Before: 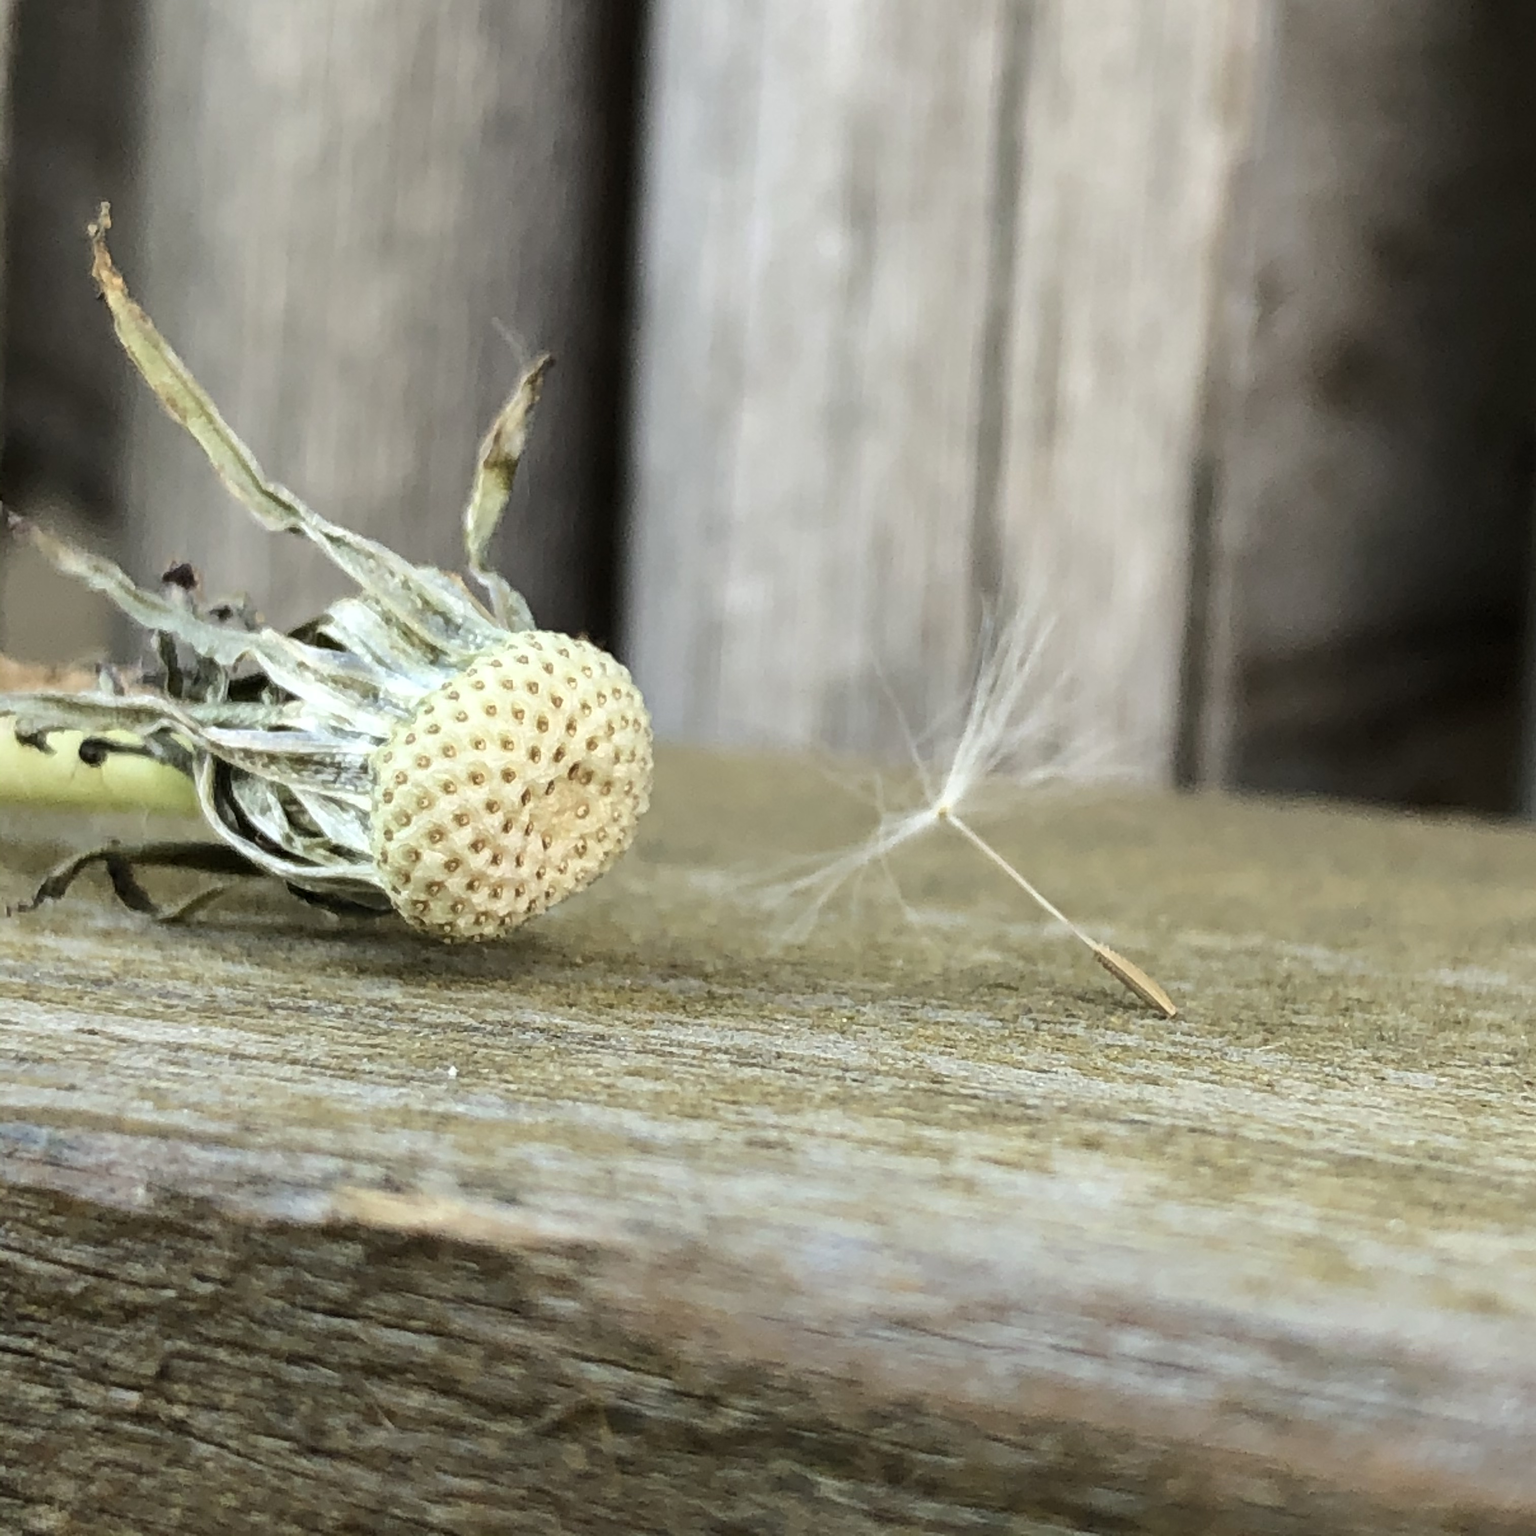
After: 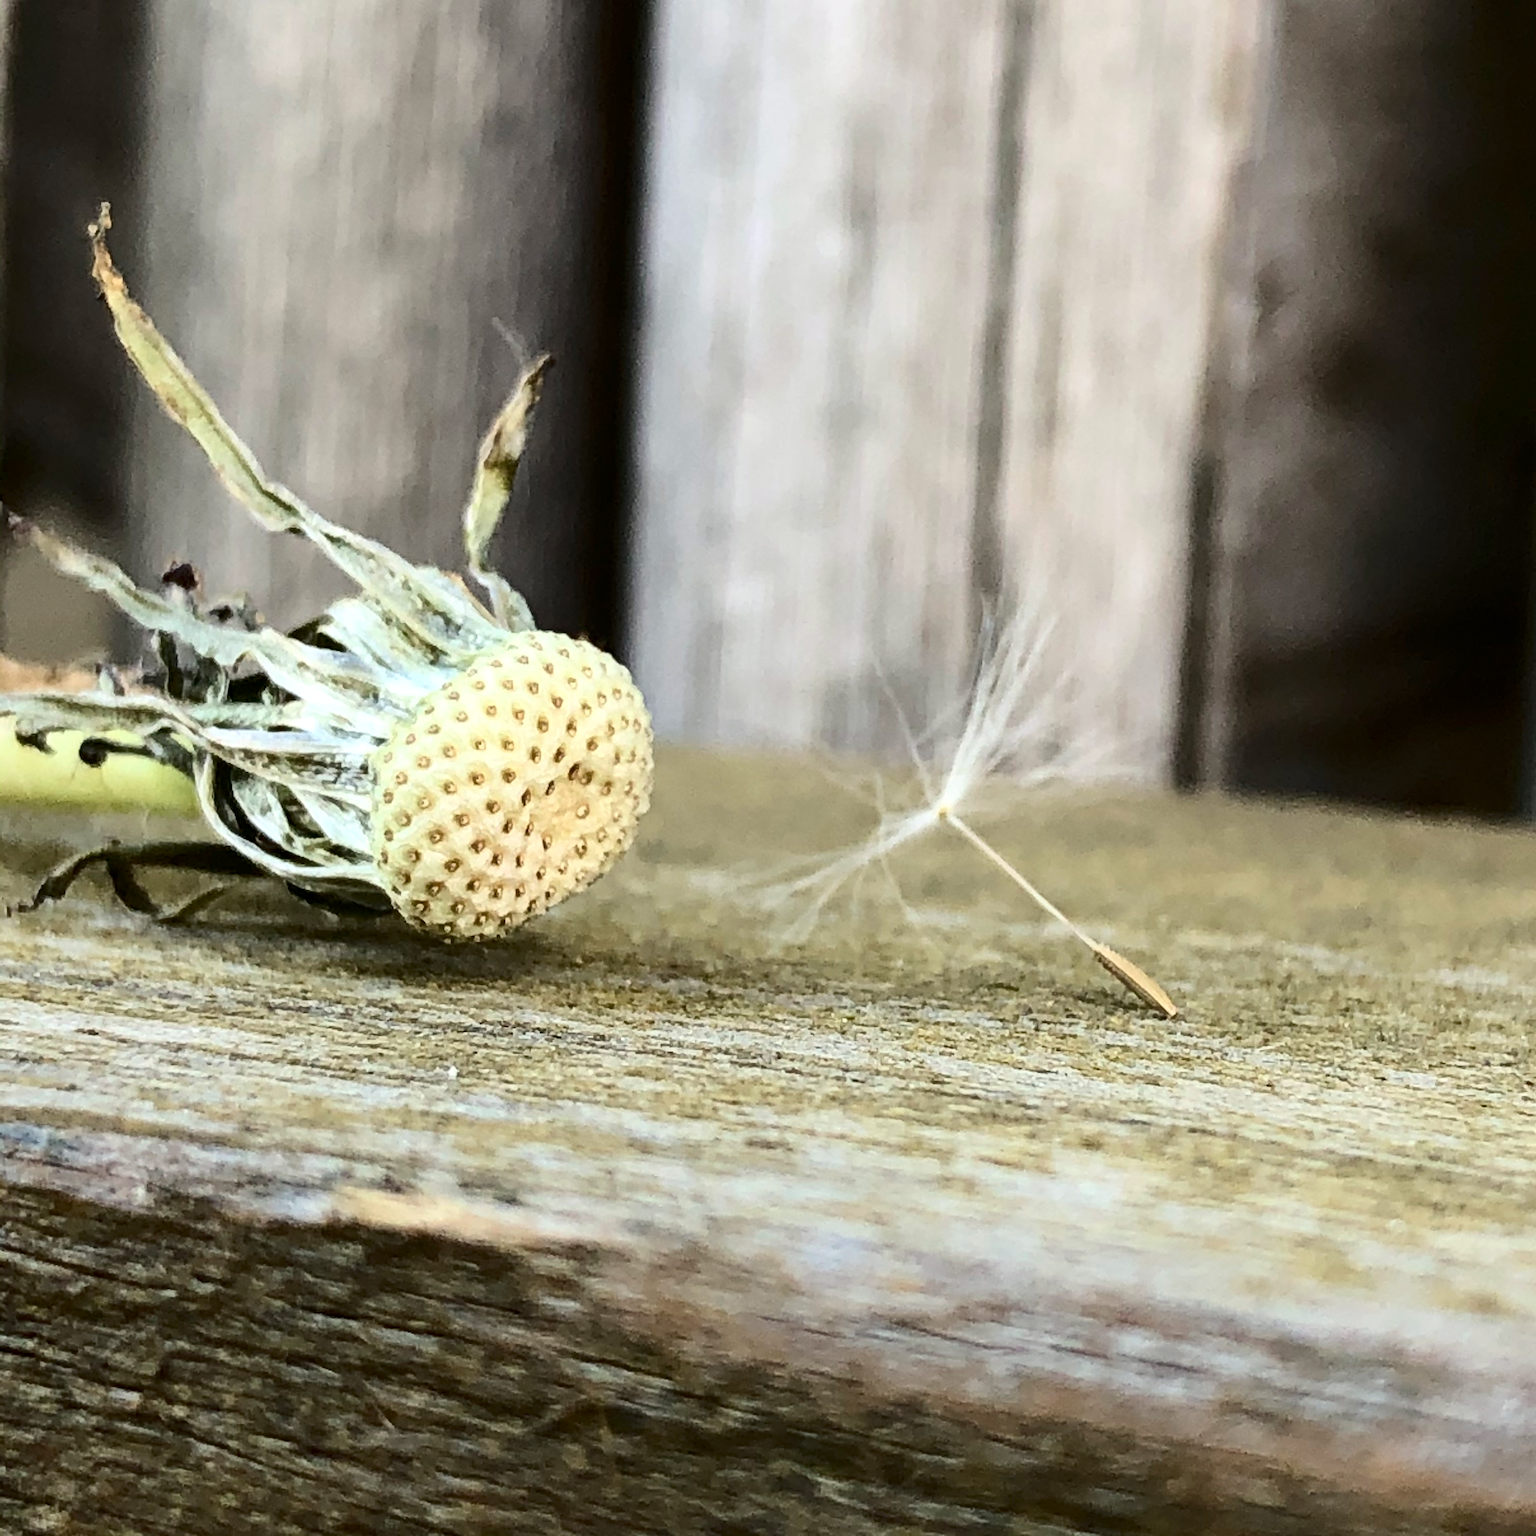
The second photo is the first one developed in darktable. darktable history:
haze removal: compatibility mode true, adaptive false
contrast brightness saturation: contrast 0.287
